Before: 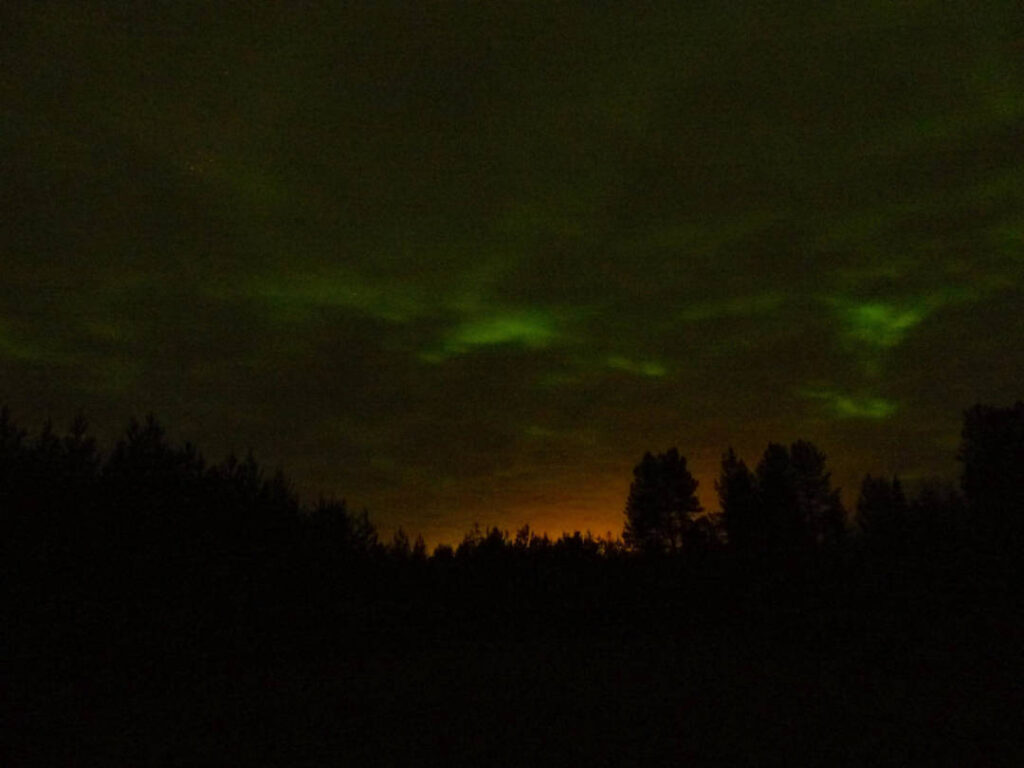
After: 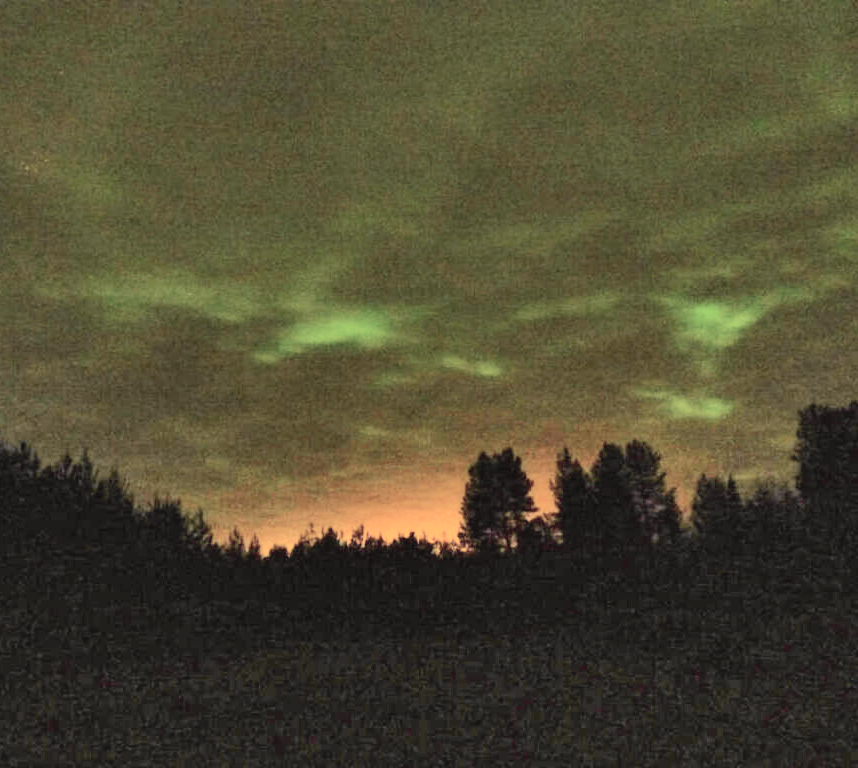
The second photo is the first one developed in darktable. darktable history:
shadows and highlights: shadows 58.79, highlights -60.4, highlights color adjustment 41.52%, soften with gaussian
tone curve: curves: ch0 [(0, 0.019) (0.066, 0.054) (0.184, 0.184) (0.369, 0.417) (0.501, 0.586) (0.617, 0.71) (0.743, 0.787) (0.997, 0.997)]; ch1 [(0, 0) (0.187, 0.156) (0.388, 0.372) (0.437, 0.428) (0.474, 0.472) (0.499, 0.5) (0.521, 0.514) (0.548, 0.567) (0.6, 0.629) (0.82, 0.831) (1, 1)]; ch2 [(0, 0) (0.234, 0.227) (0.352, 0.372) (0.459, 0.484) (0.5, 0.505) (0.518, 0.516) (0.529, 0.541) (0.56, 0.594) (0.607, 0.644) (0.74, 0.771) (0.858, 0.873) (0.999, 0.994)], color space Lab, independent channels, preserve colors none
exposure: black level correction 0, exposure 1.5 EV, compensate highlight preservation false
crop: left 16.126%
color correction: highlights b* 0.032, saturation 0.504
contrast brightness saturation: contrast 0.066, brightness 0.171, saturation 0.407
